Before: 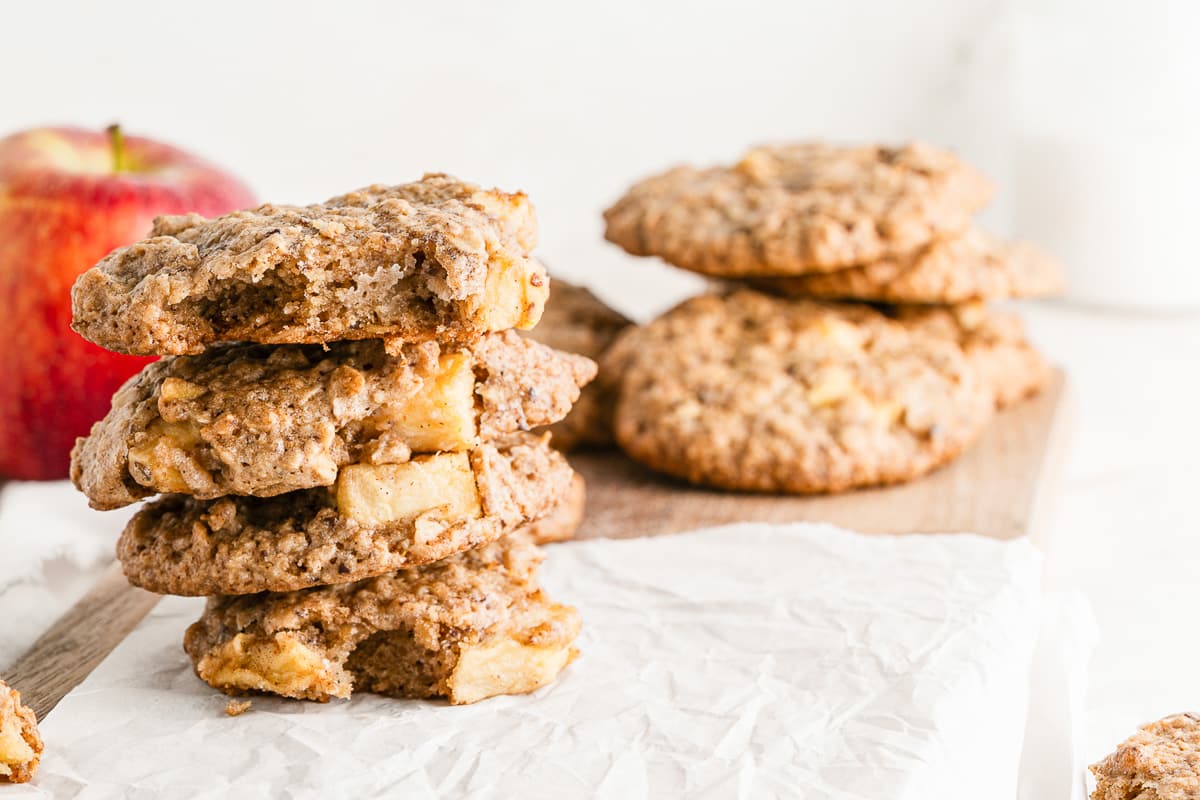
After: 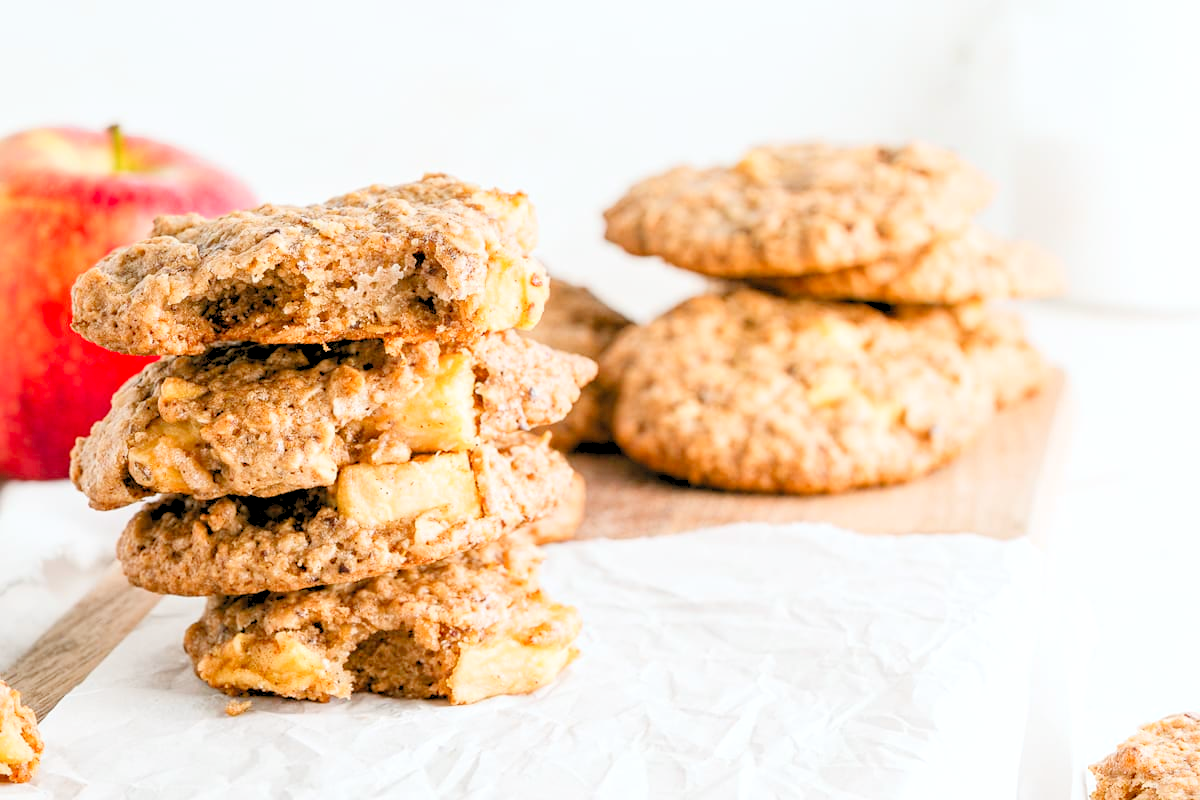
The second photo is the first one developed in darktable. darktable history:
white balance: red 0.982, blue 1.018
levels: levels [0.072, 0.414, 0.976]
